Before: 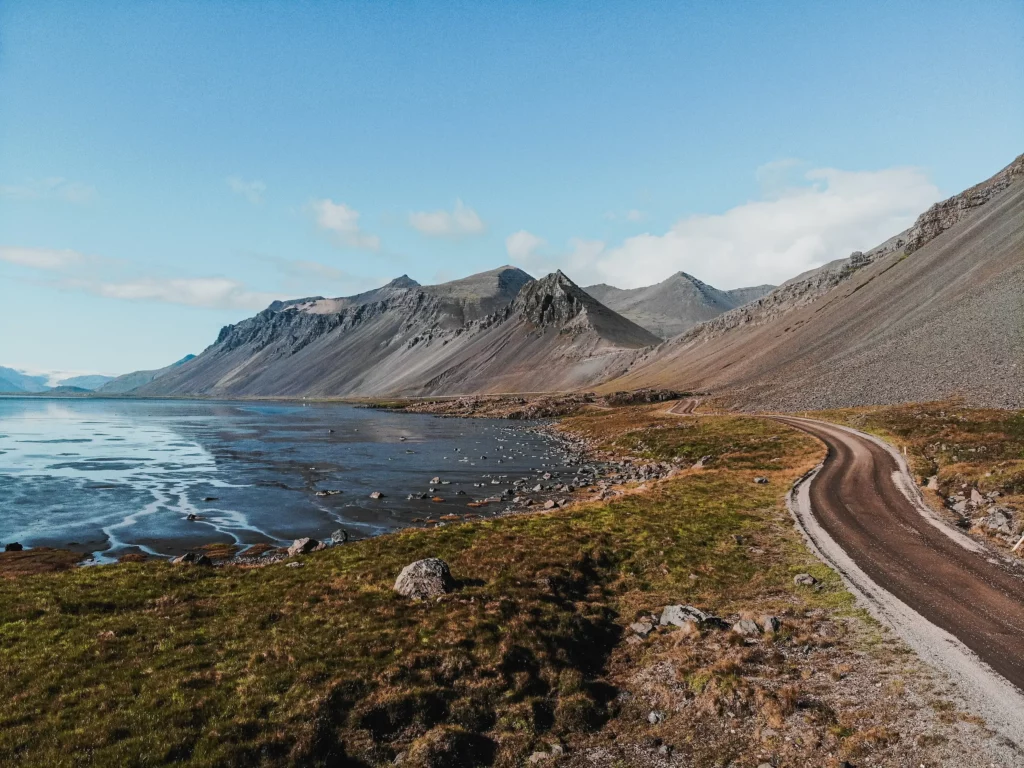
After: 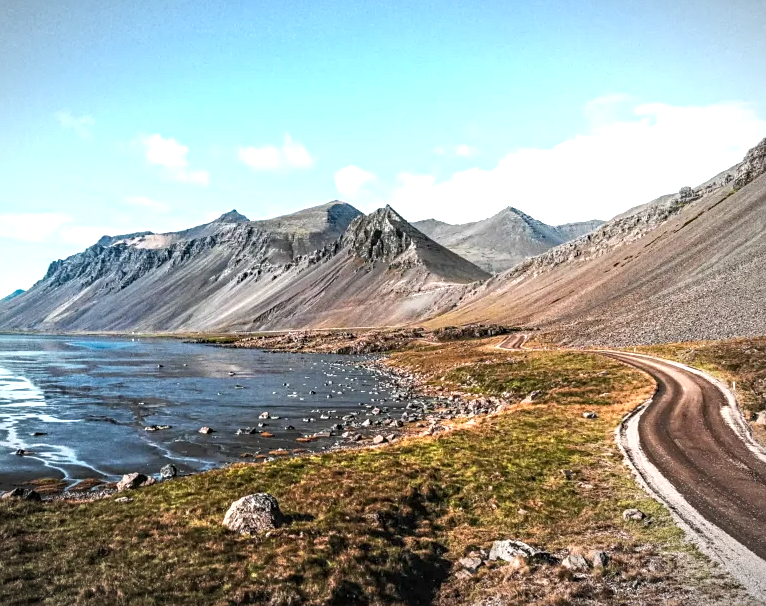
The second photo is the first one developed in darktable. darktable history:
sharpen: amount 0.207
crop: left 16.783%, top 8.471%, right 8.358%, bottom 12.583%
exposure: black level correction 0, exposure 1.105 EV, compensate highlight preservation false
haze removal: on, module defaults
vignetting: fall-off radius 60.02%, automatic ratio true
local contrast: detail 130%
